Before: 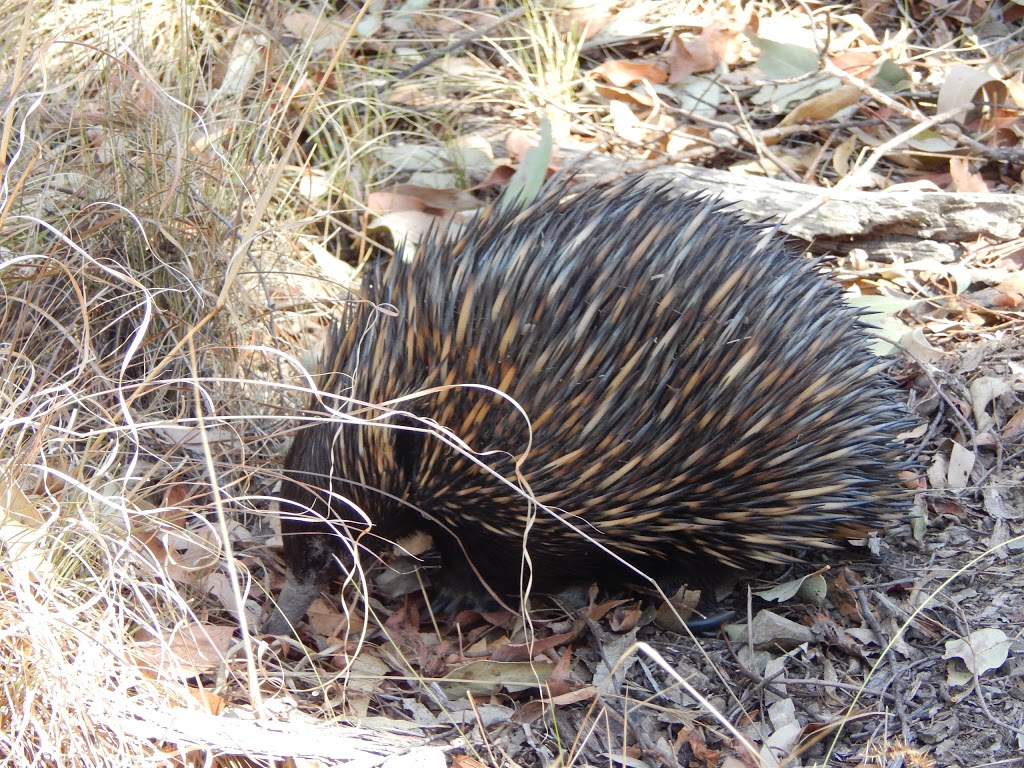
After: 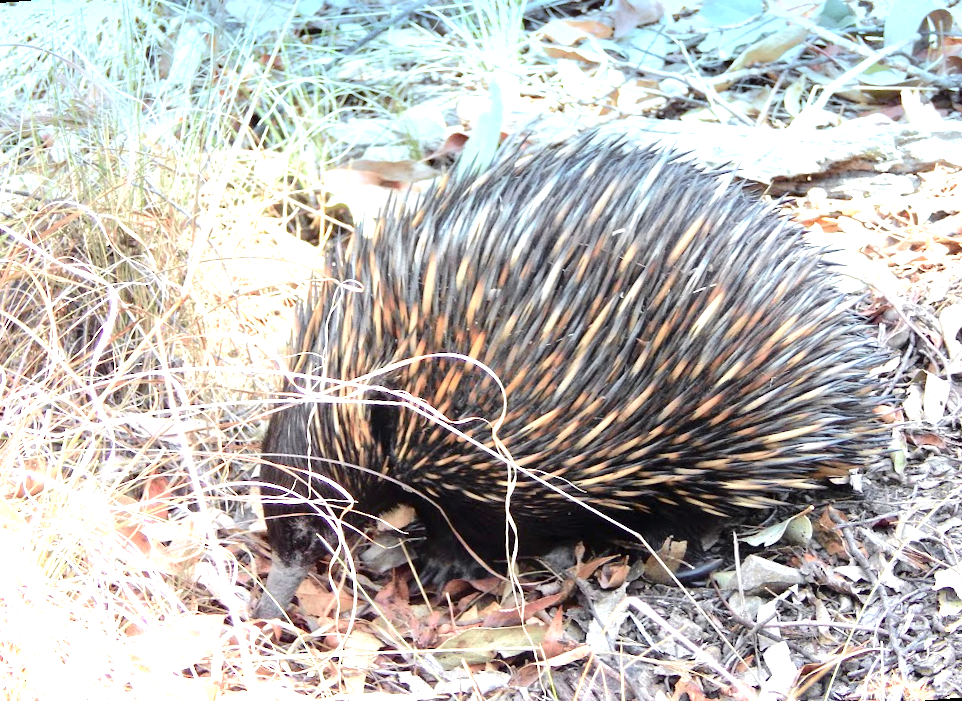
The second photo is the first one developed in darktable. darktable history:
graduated density: density 2.02 EV, hardness 44%, rotation 0.374°, offset 8.21, hue 208.8°, saturation 97%
rotate and perspective: rotation -4.57°, crop left 0.054, crop right 0.944, crop top 0.087, crop bottom 0.914
exposure: black level correction 0, exposure 1.45 EV, compensate exposure bias true, compensate highlight preservation false
tone curve: curves: ch0 [(0.003, 0) (0.066, 0.017) (0.163, 0.09) (0.264, 0.238) (0.395, 0.421) (0.517, 0.56) (0.688, 0.743) (0.791, 0.814) (1, 1)]; ch1 [(0, 0) (0.164, 0.115) (0.337, 0.332) (0.39, 0.398) (0.464, 0.461) (0.501, 0.5) (0.507, 0.503) (0.534, 0.537) (0.577, 0.59) (0.652, 0.681) (0.733, 0.749) (0.811, 0.796) (1, 1)]; ch2 [(0, 0) (0.337, 0.382) (0.464, 0.476) (0.501, 0.502) (0.527, 0.54) (0.551, 0.565) (0.6, 0.59) (0.687, 0.675) (1, 1)], color space Lab, independent channels, preserve colors none
